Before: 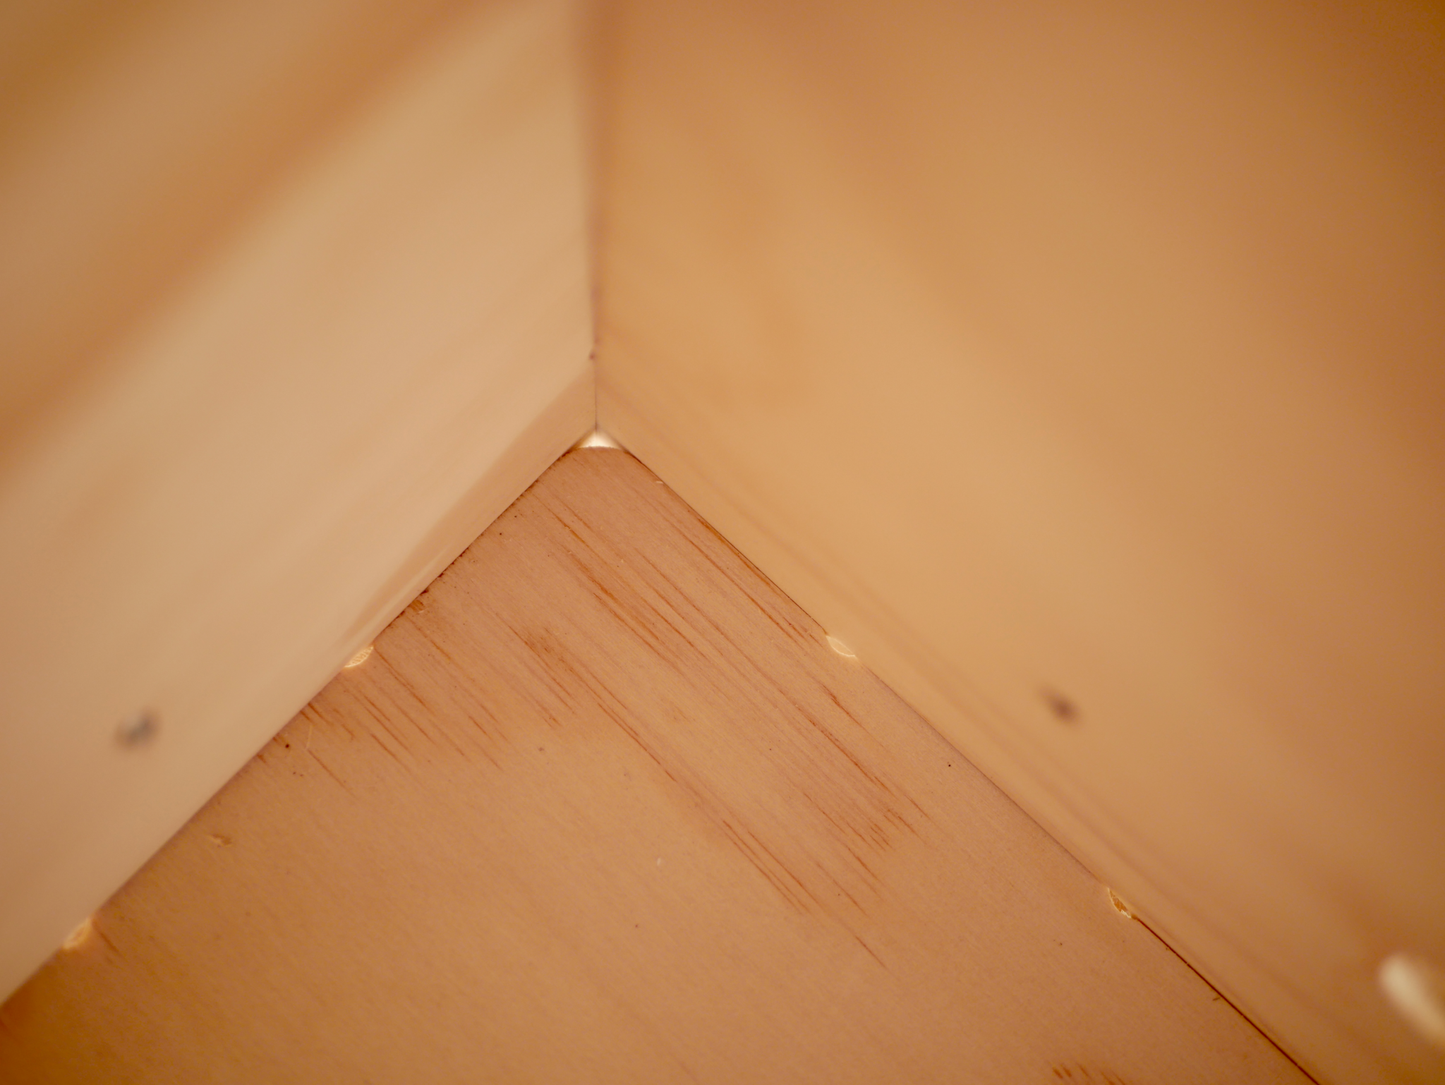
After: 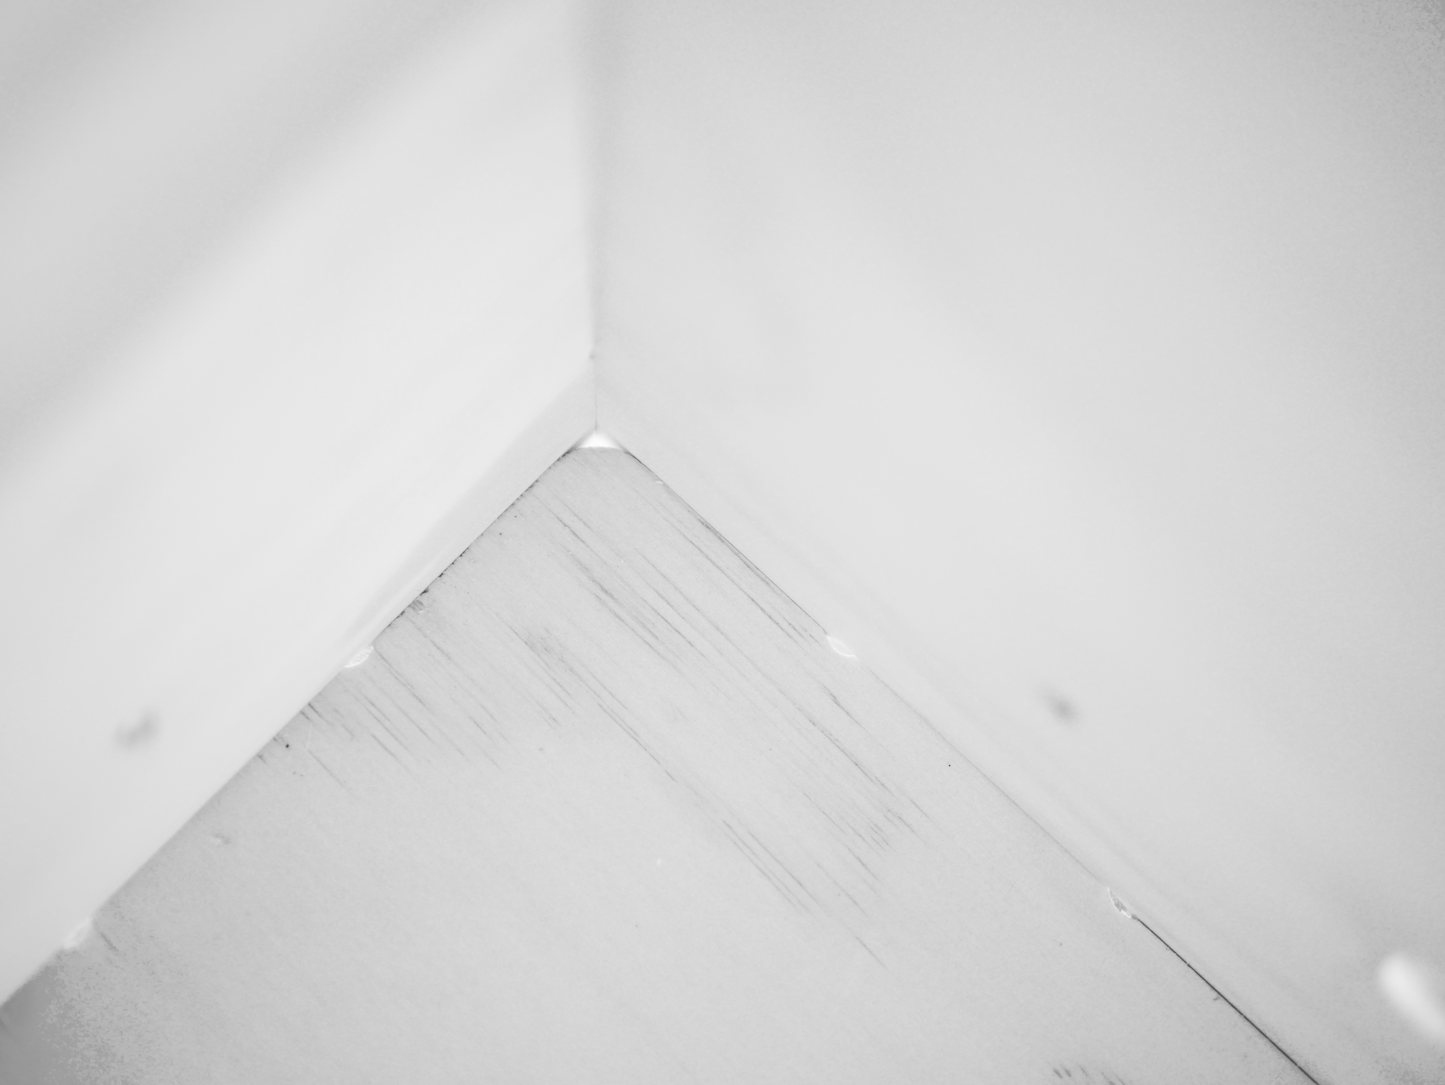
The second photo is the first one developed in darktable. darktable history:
tone curve: curves: ch0 [(0, 0) (0.003, 0) (0.011, 0.002) (0.025, 0.004) (0.044, 0.007) (0.069, 0.015) (0.1, 0.025) (0.136, 0.04) (0.177, 0.09) (0.224, 0.152) (0.277, 0.239) (0.335, 0.335) (0.399, 0.43) (0.468, 0.524) (0.543, 0.621) (0.623, 0.712) (0.709, 0.789) (0.801, 0.871) (0.898, 0.951) (1, 1)], preserve colors none
color look up table: target L [92.43, 75.5, 58.78, 63.66, 80.43, 77.55, 61.18, 53.67, 62.88, 54.28, 31.34, 17.13, 200.64, 100.33, 80.83, 77.55, 57.05, 59.81, 57.05, 49.44, 52.16, 56.4, 53.98, 51.85, 42, 37.3, 34.5, 27.02, 23.57, 89.87, 77.14, 73.56, 68.78, 59.13, 58.09, 66.24, 53.67, 56.1, 49.44, 44.67, 18.73, 25.83, 81.64, 87.74, 78.38, 69.19, 54.89, 47.05, 11.06], target a [-0.004, 0 ×6, 0.003, 0, 0, 0.004, 0.001, 0, 0.001, 0 ×5, 0.001, 0, 0.001, 0, 0, 0.001 ×5, -0.004, 0 ×6, 0.001 ×6, 0 ×4, 0.001, 0.001, 0.001], target b [0.034, 0.003, 0, 0.005, 0.004, 0.005, 0, -0.009, 0, -0.002, -0.01, -0.003, 0, -0.002, 0.004, 0.005, 0, 0, 0, -0.002 ×5, -0.003, -0.003, -0.004, -0.004, -0.004, 0.036, 0.005, 0.003, 0.004, 0, 0, 0.005, -0.002, -0.002, -0.002, -0.003, -0.003, -0.004, 0.004, 0.003, 0.005, 0.004, -0.002, -0.003, -0.002], num patches 49
